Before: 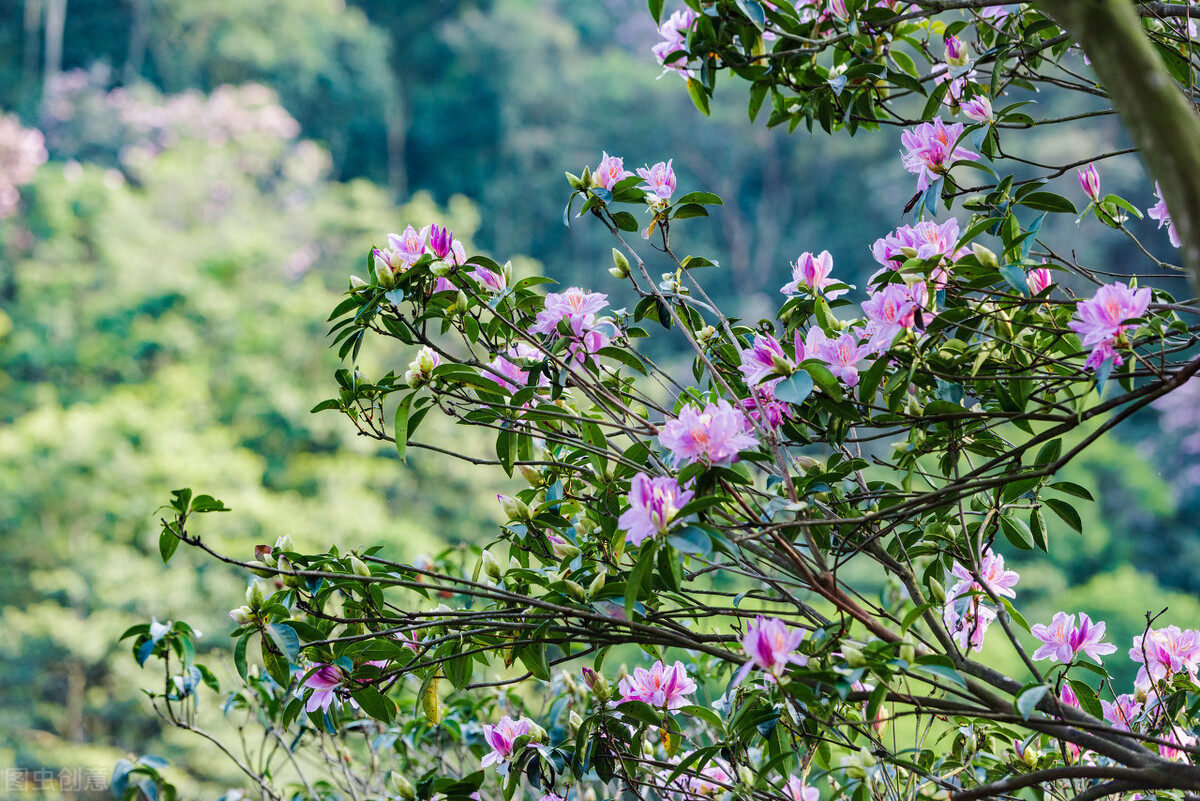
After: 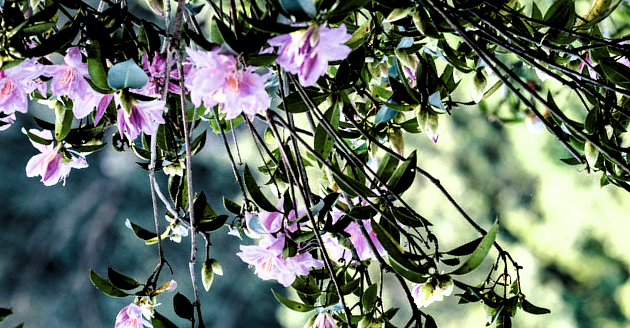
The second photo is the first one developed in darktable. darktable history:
filmic rgb: black relative exposure -8.26 EV, white relative exposure 2.21 EV, hardness 7.11, latitude 85.19%, contrast 1.688, highlights saturation mix -3.95%, shadows ↔ highlights balance -2.31%
crop and rotate: angle 148.01°, left 9.158%, top 15.628%, right 4.565%, bottom 16.997%
levels: levels [0.116, 0.574, 1]
